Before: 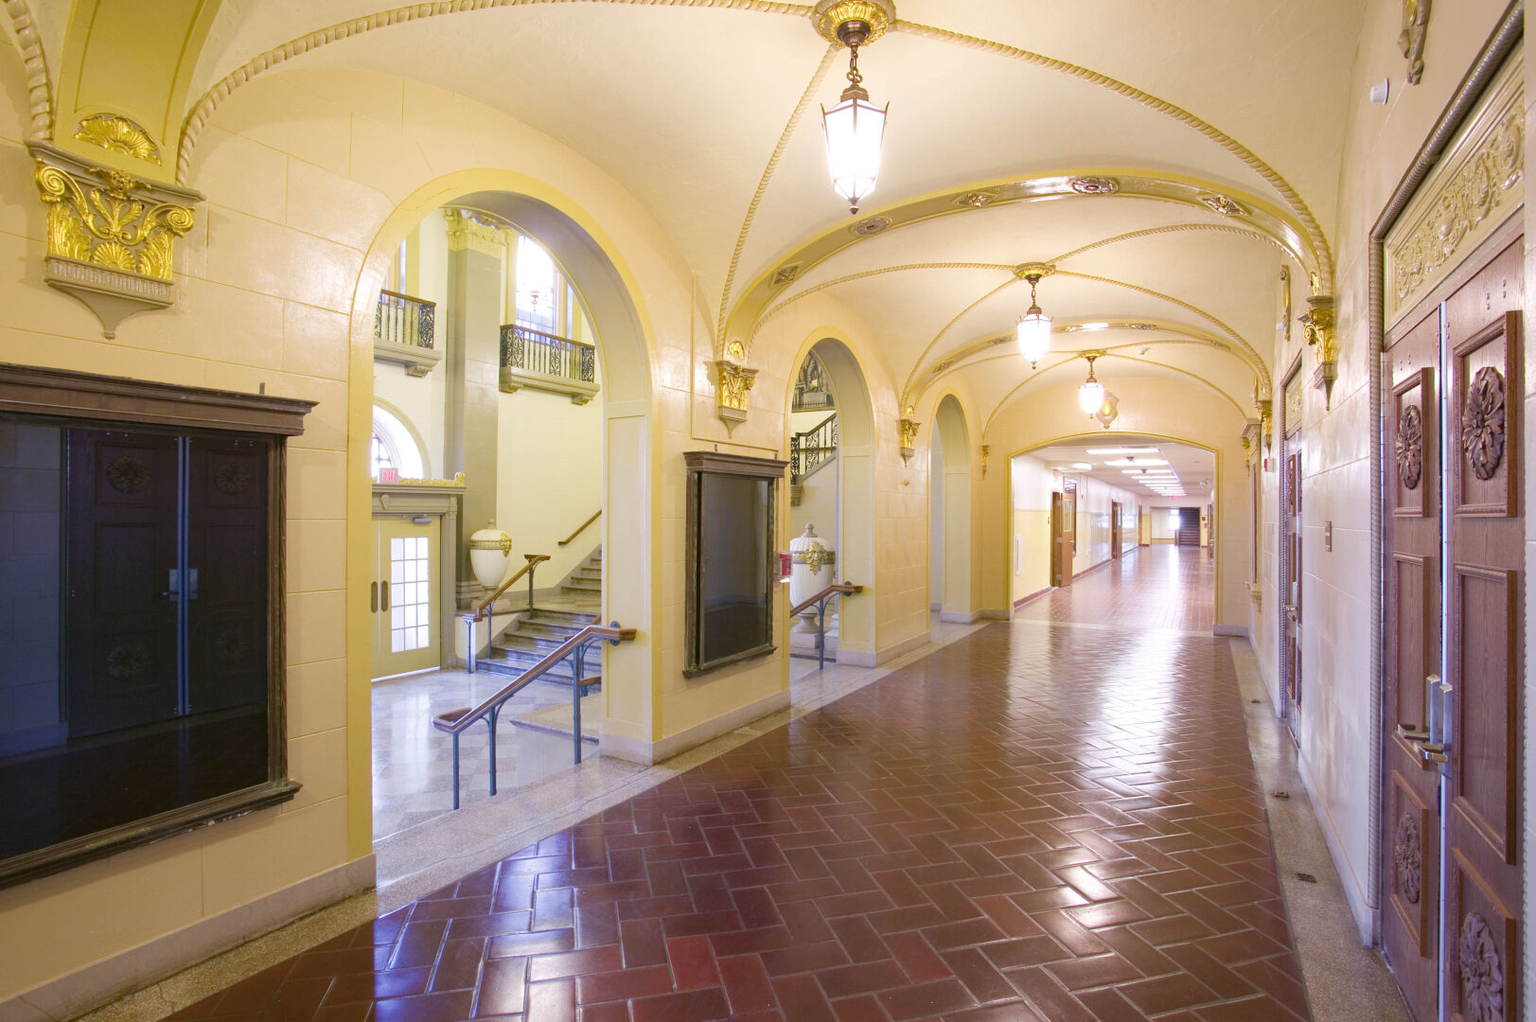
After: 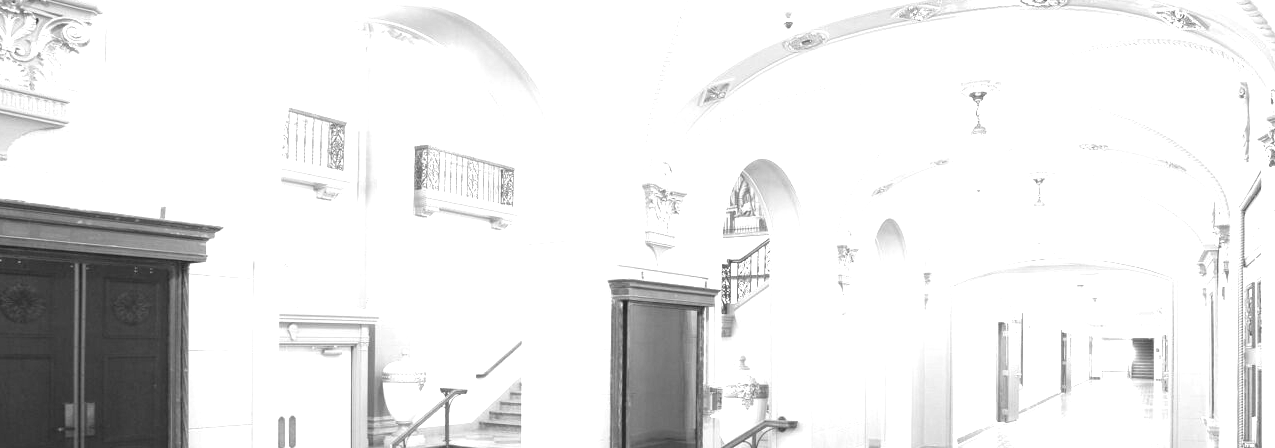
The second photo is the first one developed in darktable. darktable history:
contrast brightness saturation: saturation 0.18
exposure: exposure 1.5 EV, compensate highlight preservation false
crop: left 7.036%, top 18.398%, right 14.379%, bottom 40.043%
monochrome: a 32, b 64, size 2.3, highlights 1
